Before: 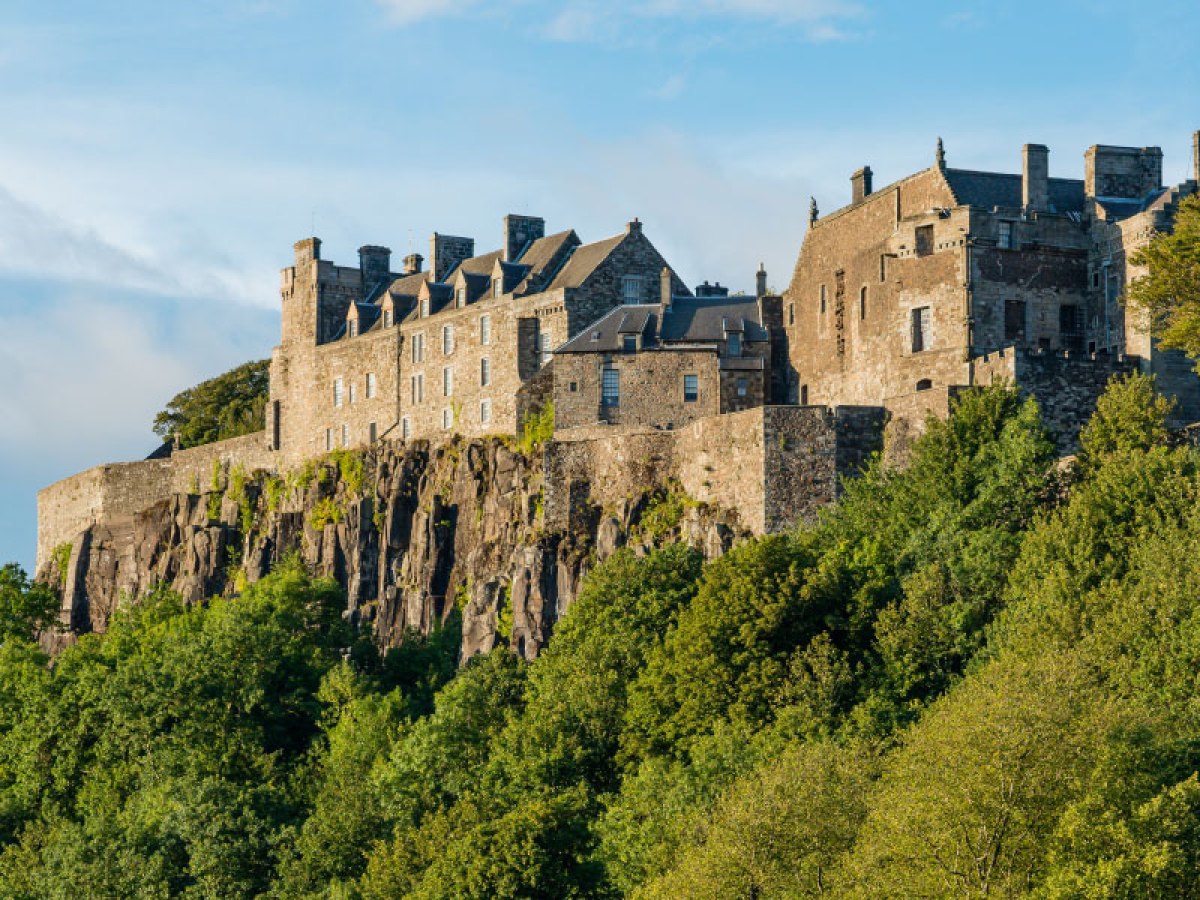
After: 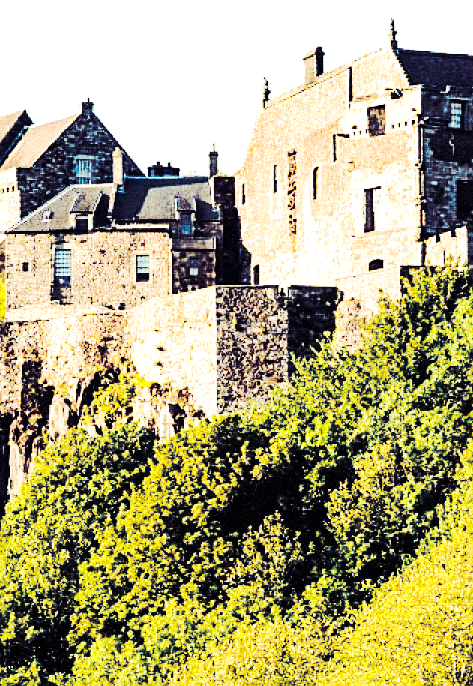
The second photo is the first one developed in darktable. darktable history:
split-toning: shadows › hue 255.6°, shadows › saturation 0.66, highlights › hue 43.2°, highlights › saturation 0.68, balance -50.1
white balance: red 1.029, blue 0.92
tone curve: curves: ch0 [(0, 0) (0.003, 0.002) (0.011, 0.002) (0.025, 0.002) (0.044, 0.007) (0.069, 0.014) (0.1, 0.026) (0.136, 0.04) (0.177, 0.061) (0.224, 0.1) (0.277, 0.151) (0.335, 0.198) (0.399, 0.272) (0.468, 0.387) (0.543, 0.553) (0.623, 0.716) (0.709, 0.8) (0.801, 0.855) (0.898, 0.897) (1, 1)], preserve colors none
crop: left 45.721%, top 13.393%, right 14.118%, bottom 10.01%
exposure: black level correction 0, exposure 1.388 EV, compensate exposure bias true, compensate highlight preservation false
sharpen: on, module defaults
grain: mid-tones bias 0%
contrast brightness saturation: contrast 0.28
